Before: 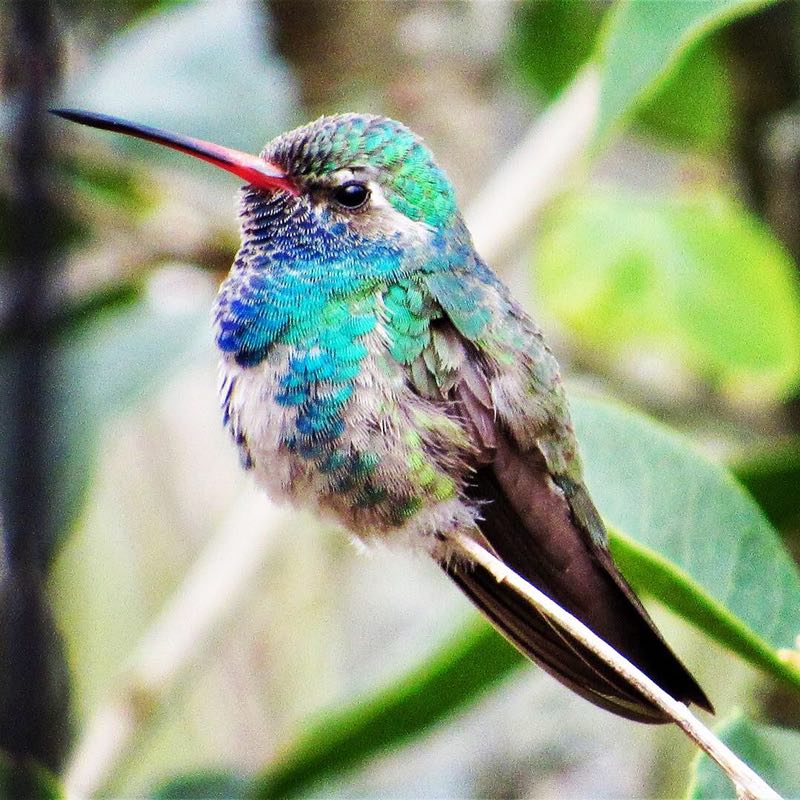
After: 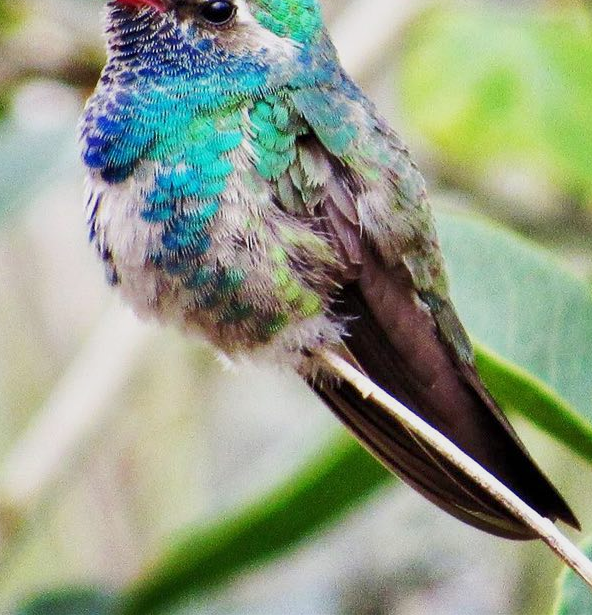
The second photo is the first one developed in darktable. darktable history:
crop: left 16.874%, top 23.027%, right 9.016%
tone equalizer: -8 EV 0.226 EV, -7 EV 0.391 EV, -6 EV 0.419 EV, -5 EV 0.276 EV, -3 EV -0.259 EV, -2 EV -0.396 EV, -1 EV -0.39 EV, +0 EV -0.227 EV
